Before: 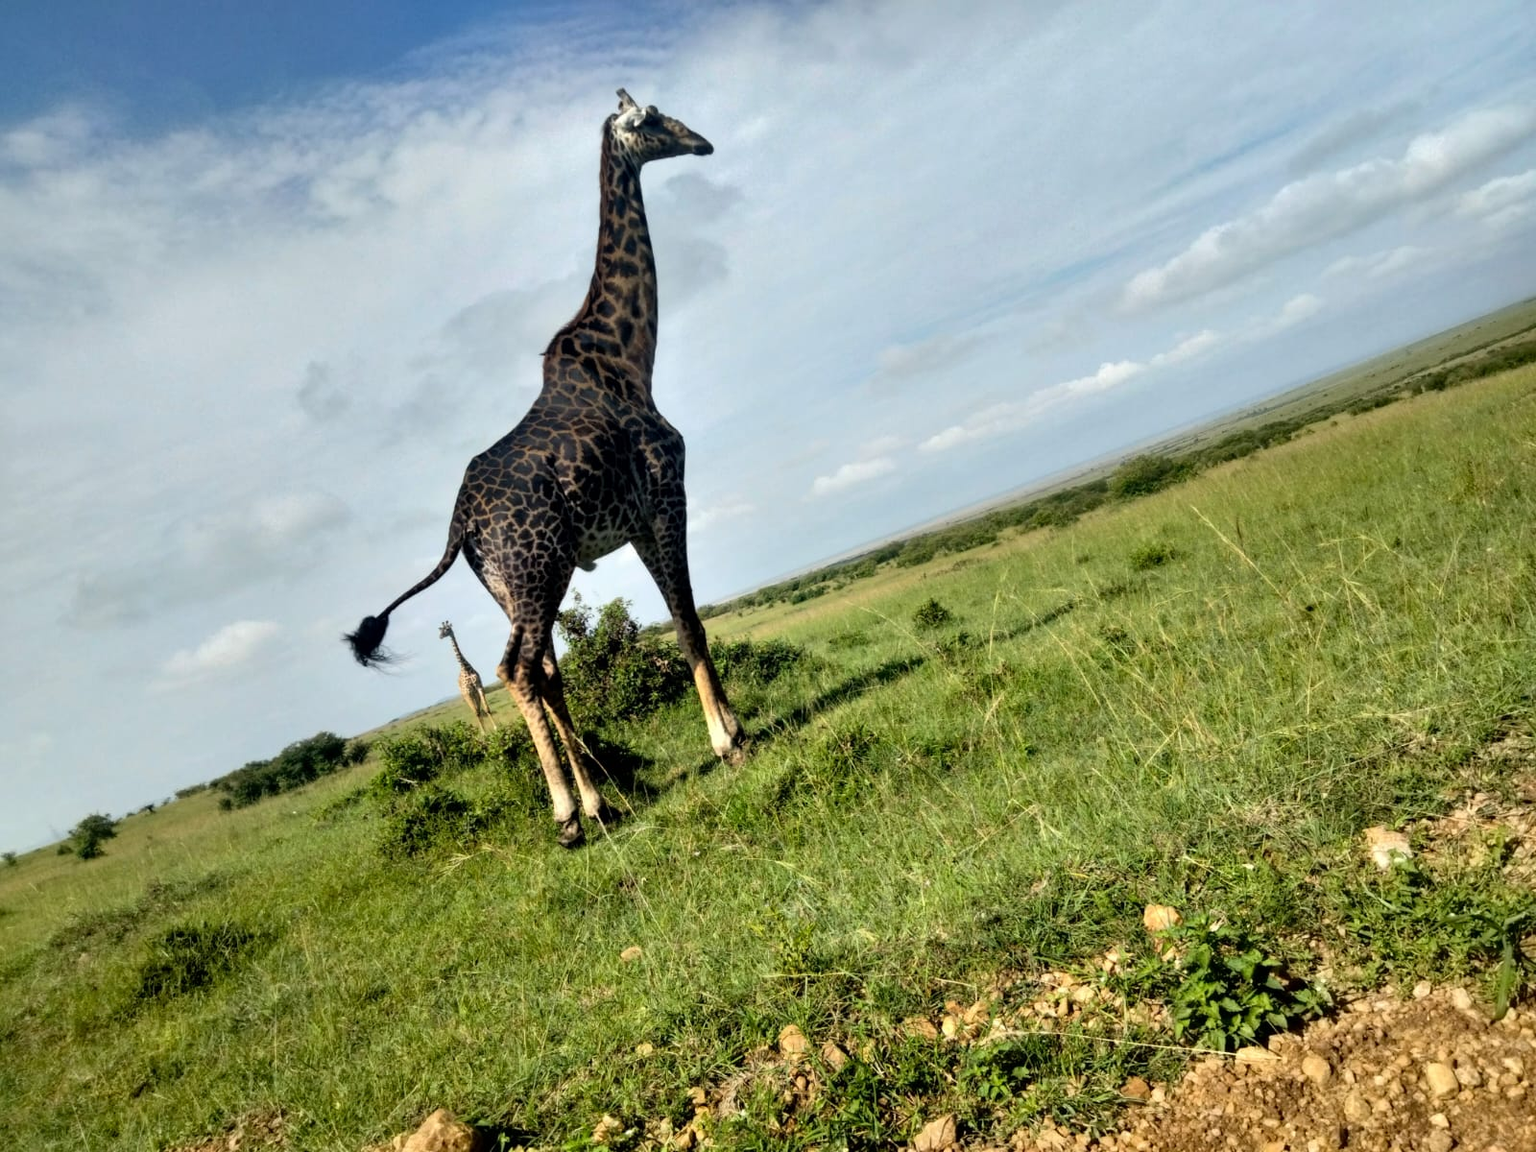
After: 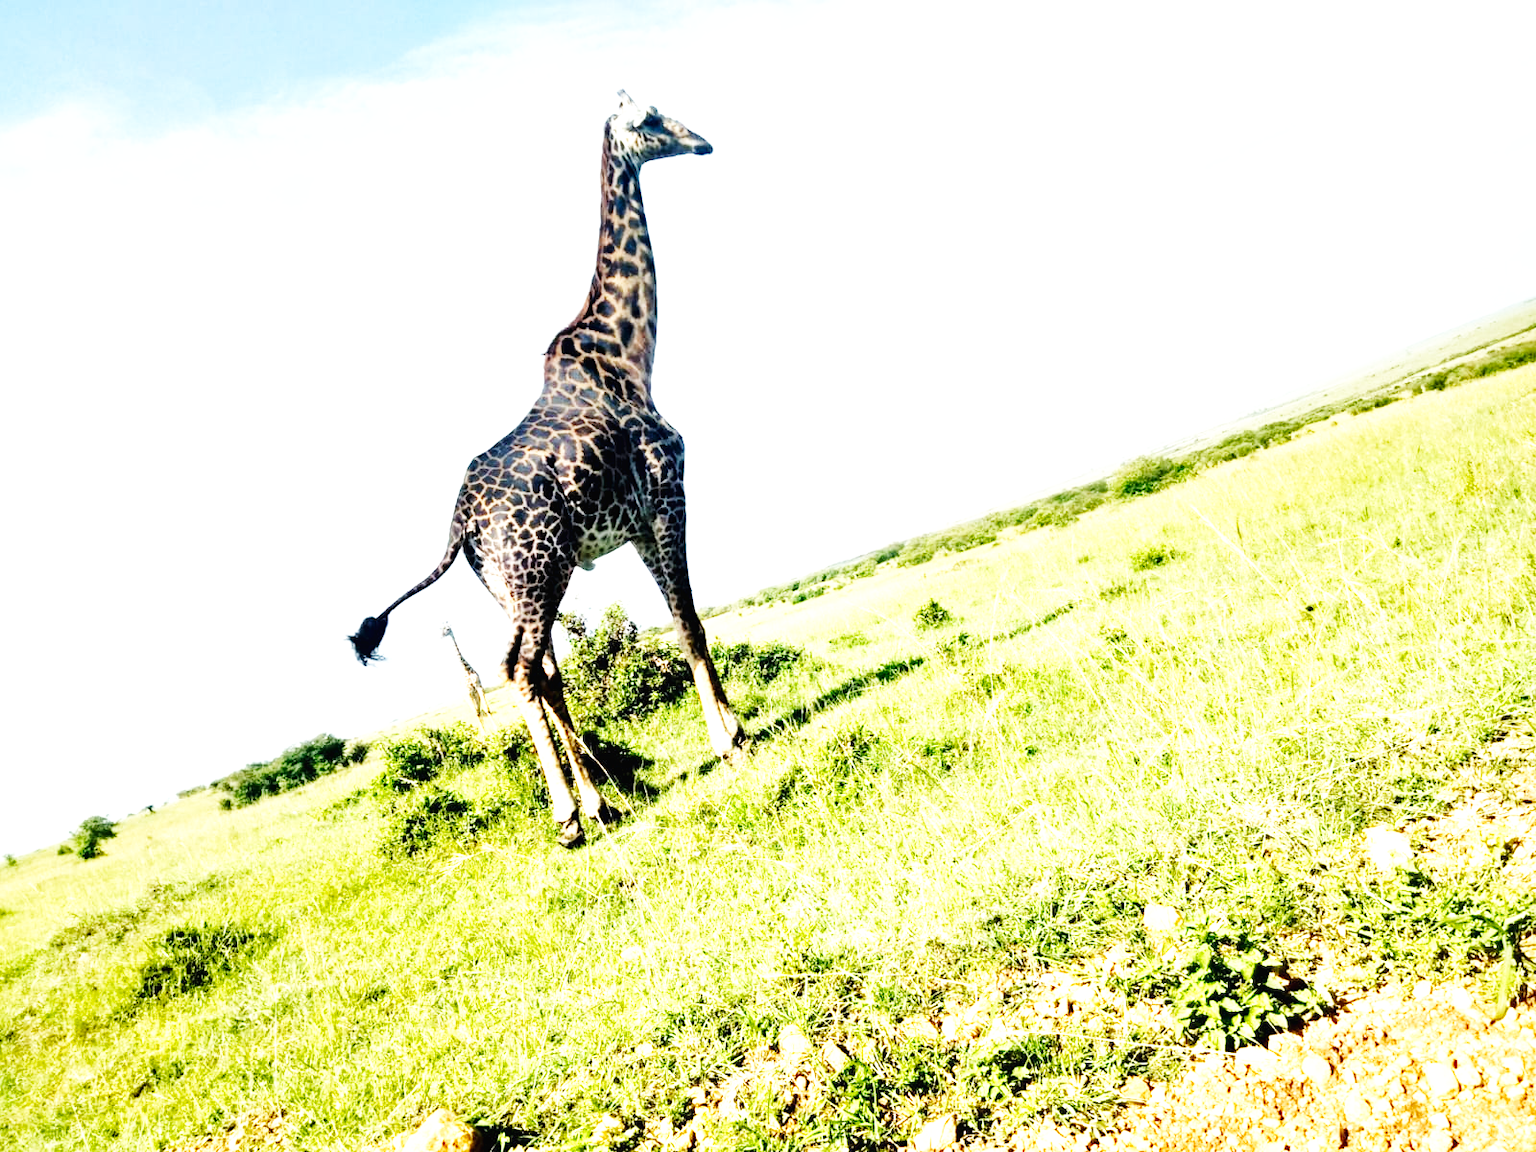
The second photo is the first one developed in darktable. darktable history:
exposure: black level correction 0, exposure 1.5 EV, compensate highlight preservation false
base curve: curves: ch0 [(0, 0.003) (0.001, 0.002) (0.006, 0.004) (0.02, 0.022) (0.048, 0.086) (0.094, 0.234) (0.162, 0.431) (0.258, 0.629) (0.385, 0.8) (0.548, 0.918) (0.751, 0.988) (1, 1)], preserve colors none
